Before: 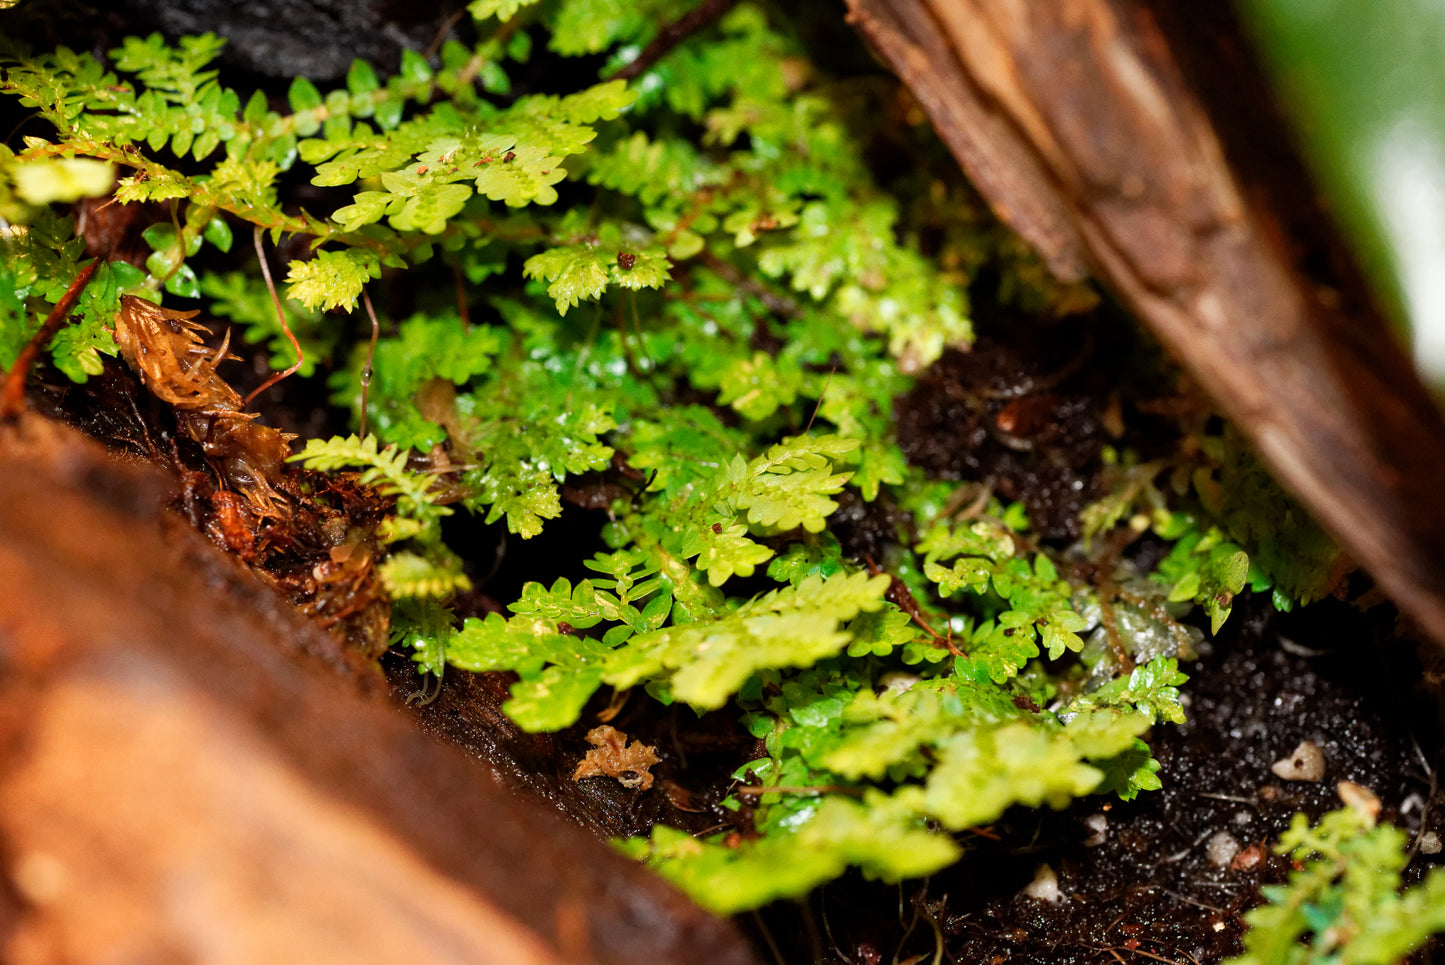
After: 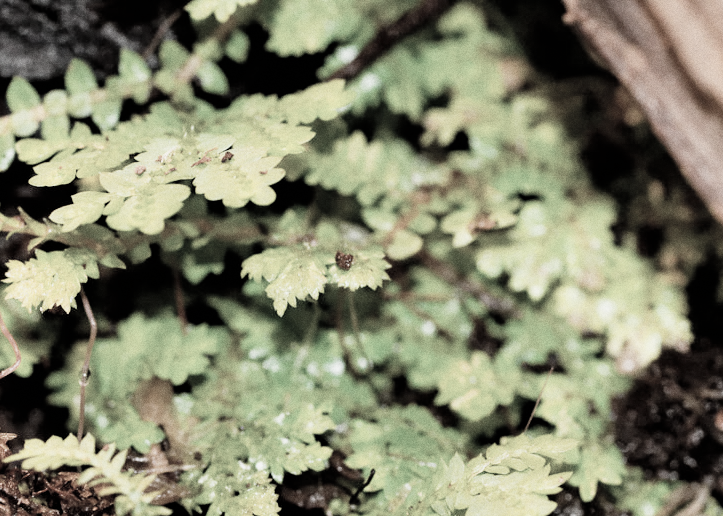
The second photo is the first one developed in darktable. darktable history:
grain: coarseness 3.21 ISO
filmic rgb: black relative exposure -7.65 EV, white relative exposure 4.56 EV, hardness 3.61, contrast 1.05
crop: left 19.556%, right 30.401%, bottom 46.458%
shadows and highlights: soften with gaussian
exposure: black level correction 0, exposure 1.1 EV, compensate exposure bias true, compensate highlight preservation false
color zones: curves: ch0 [(0, 0.613) (0.01, 0.613) (0.245, 0.448) (0.498, 0.529) (0.642, 0.665) (0.879, 0.777) (0.99, 0.613)]; ch1 [(0, 0) (0.143, 0) (0.286, 0) (0.429, 0) (0.571, 0) (0.714, 0) (0.857, 0)], mix -93.41%
white balance: red 1, blue 1
color correction: saturation 0.3
